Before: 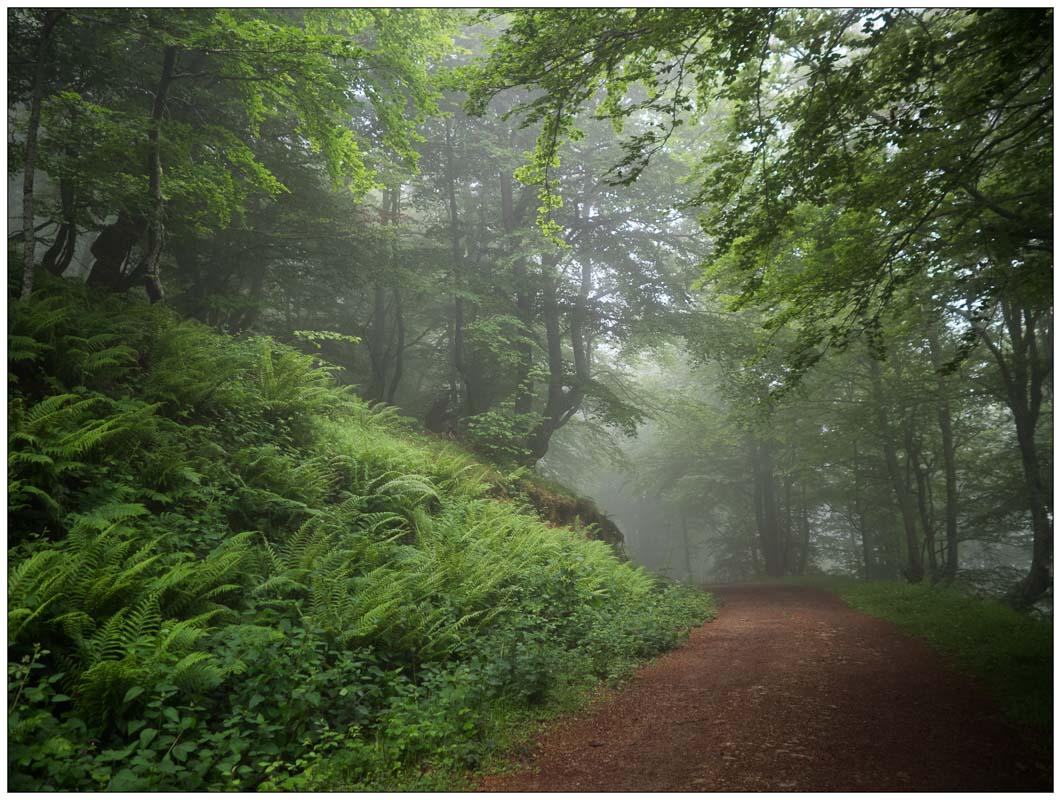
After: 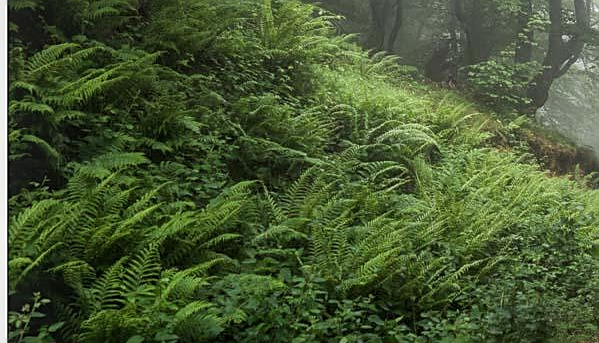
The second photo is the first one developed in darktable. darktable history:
crop: top 43.975%, right 43.487%, bottom 13.055%
vignetting: fall-off start 97.36%, fall-off radius 77.72%, brightness -0.188, saturation -0.289, width/height ratio 1.106, unbound false
sharpen: on, module defaults
local contrast: on, module defaults
